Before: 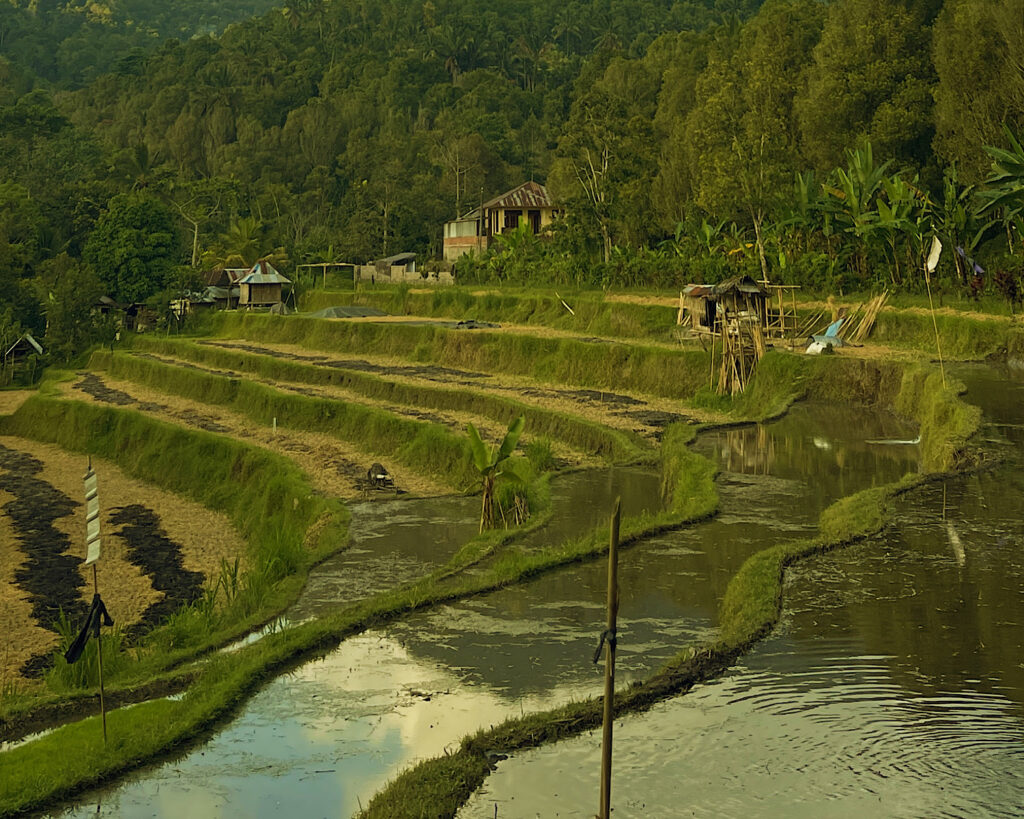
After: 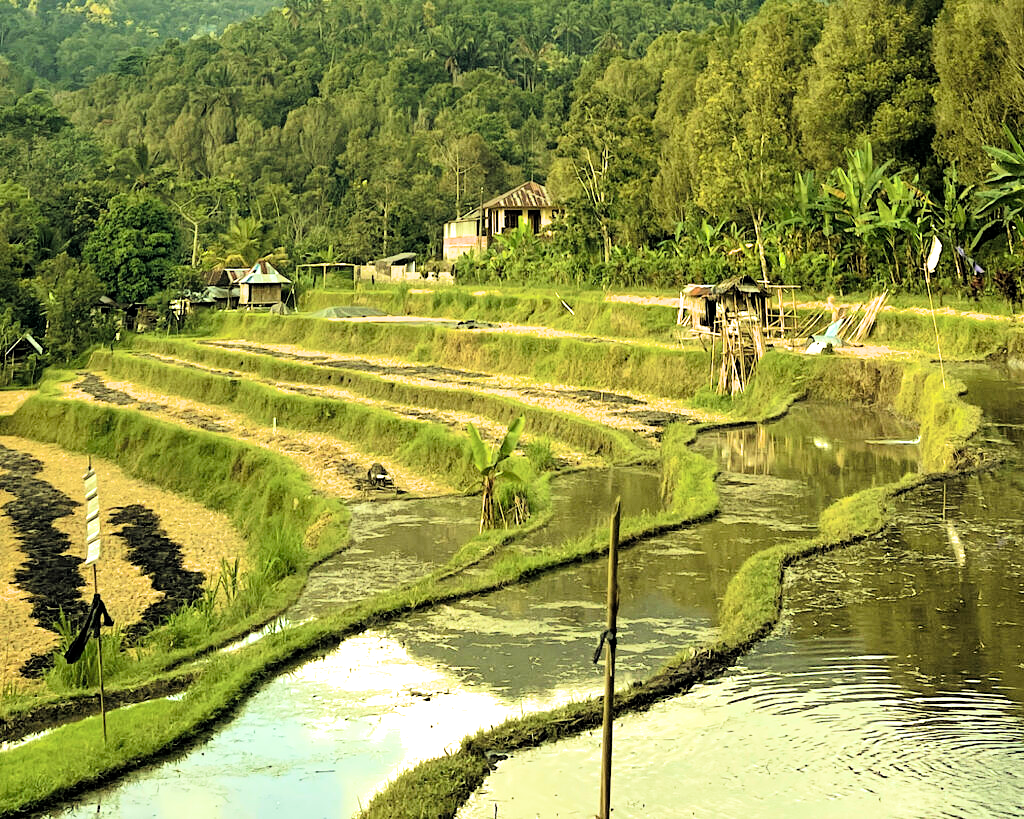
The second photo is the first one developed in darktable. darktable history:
filmic rgb: black relative exposure -4 EV, white relative exposure 3 EV, hardness 3.02, contrast 1.5
exposure: black level correction 0.001, exposure 1.822 EV, compensate exposure bias true, compensate highlight preservation false
